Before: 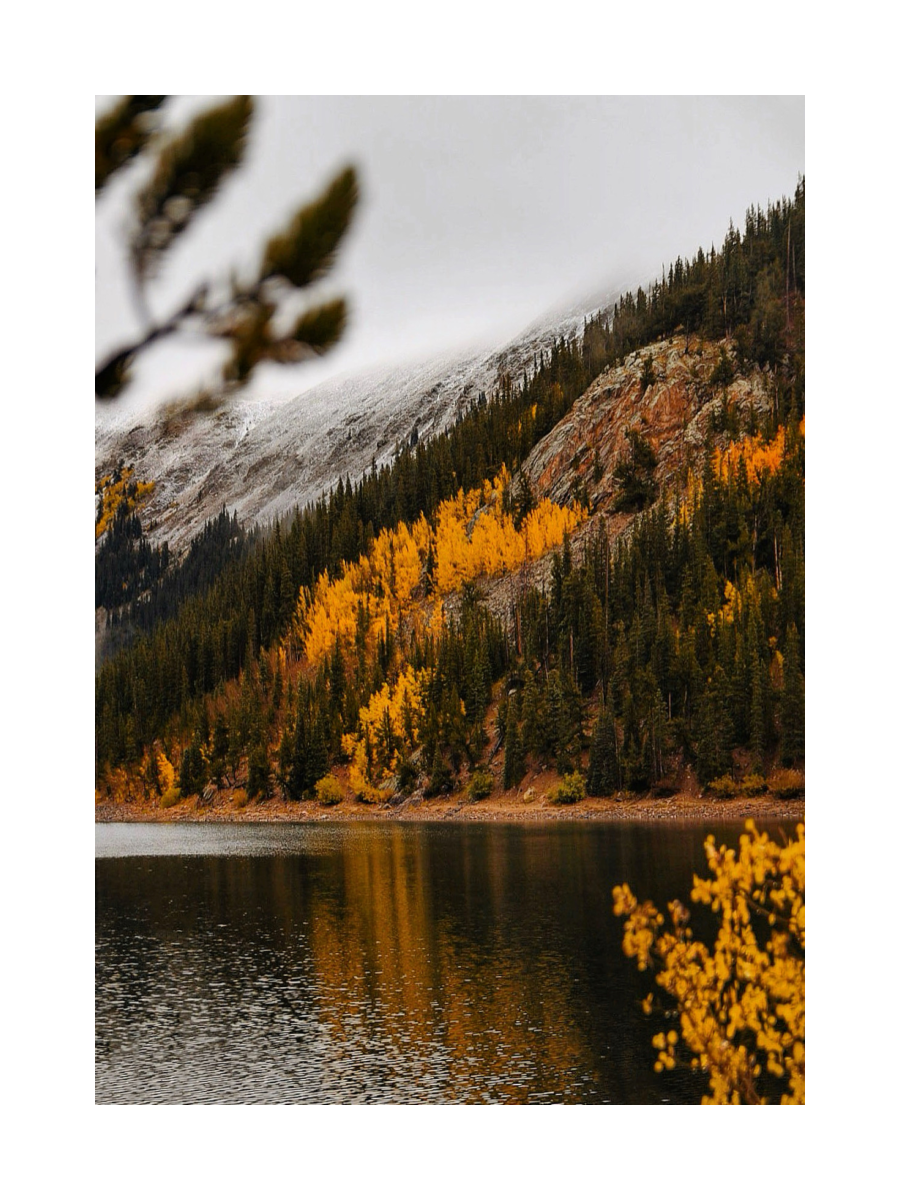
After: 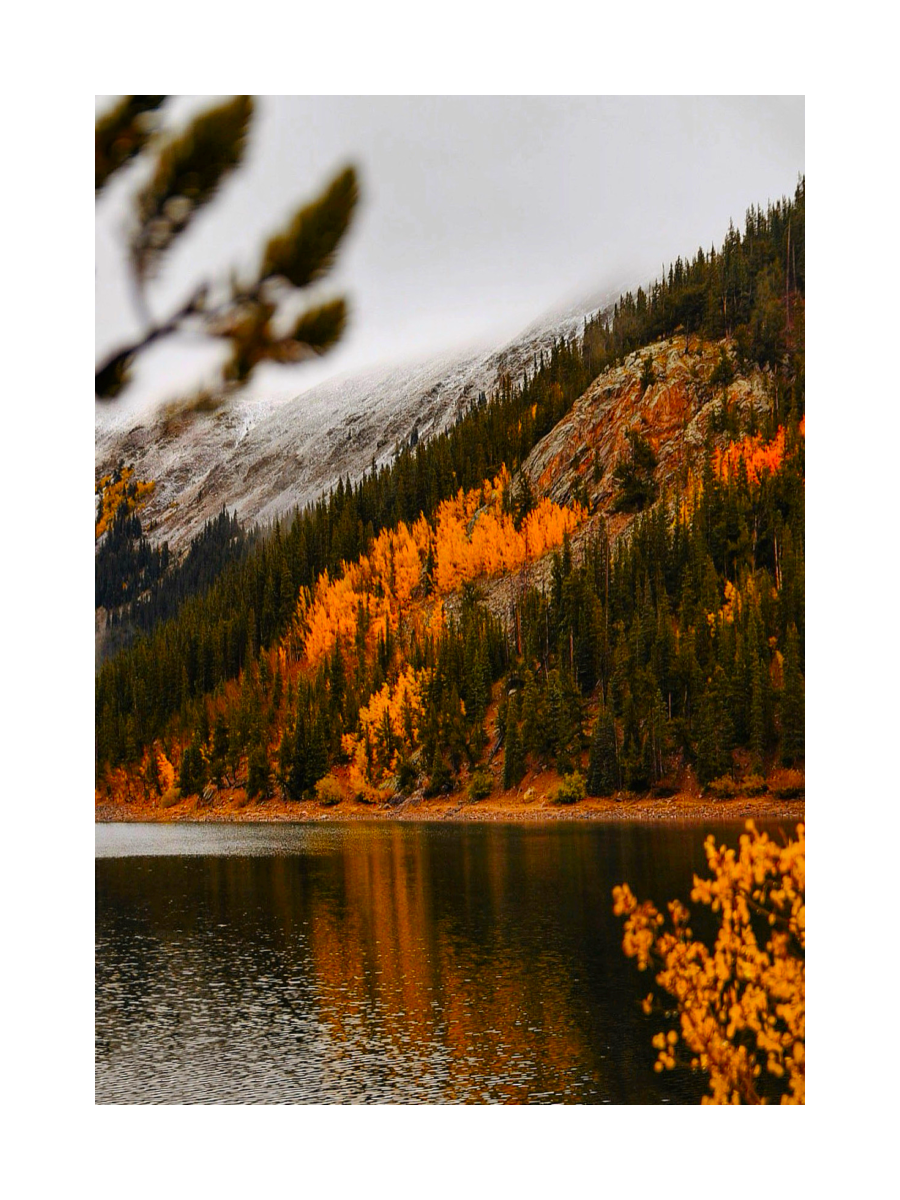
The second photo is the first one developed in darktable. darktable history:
contrast brightness saturation: saturation 0.5
